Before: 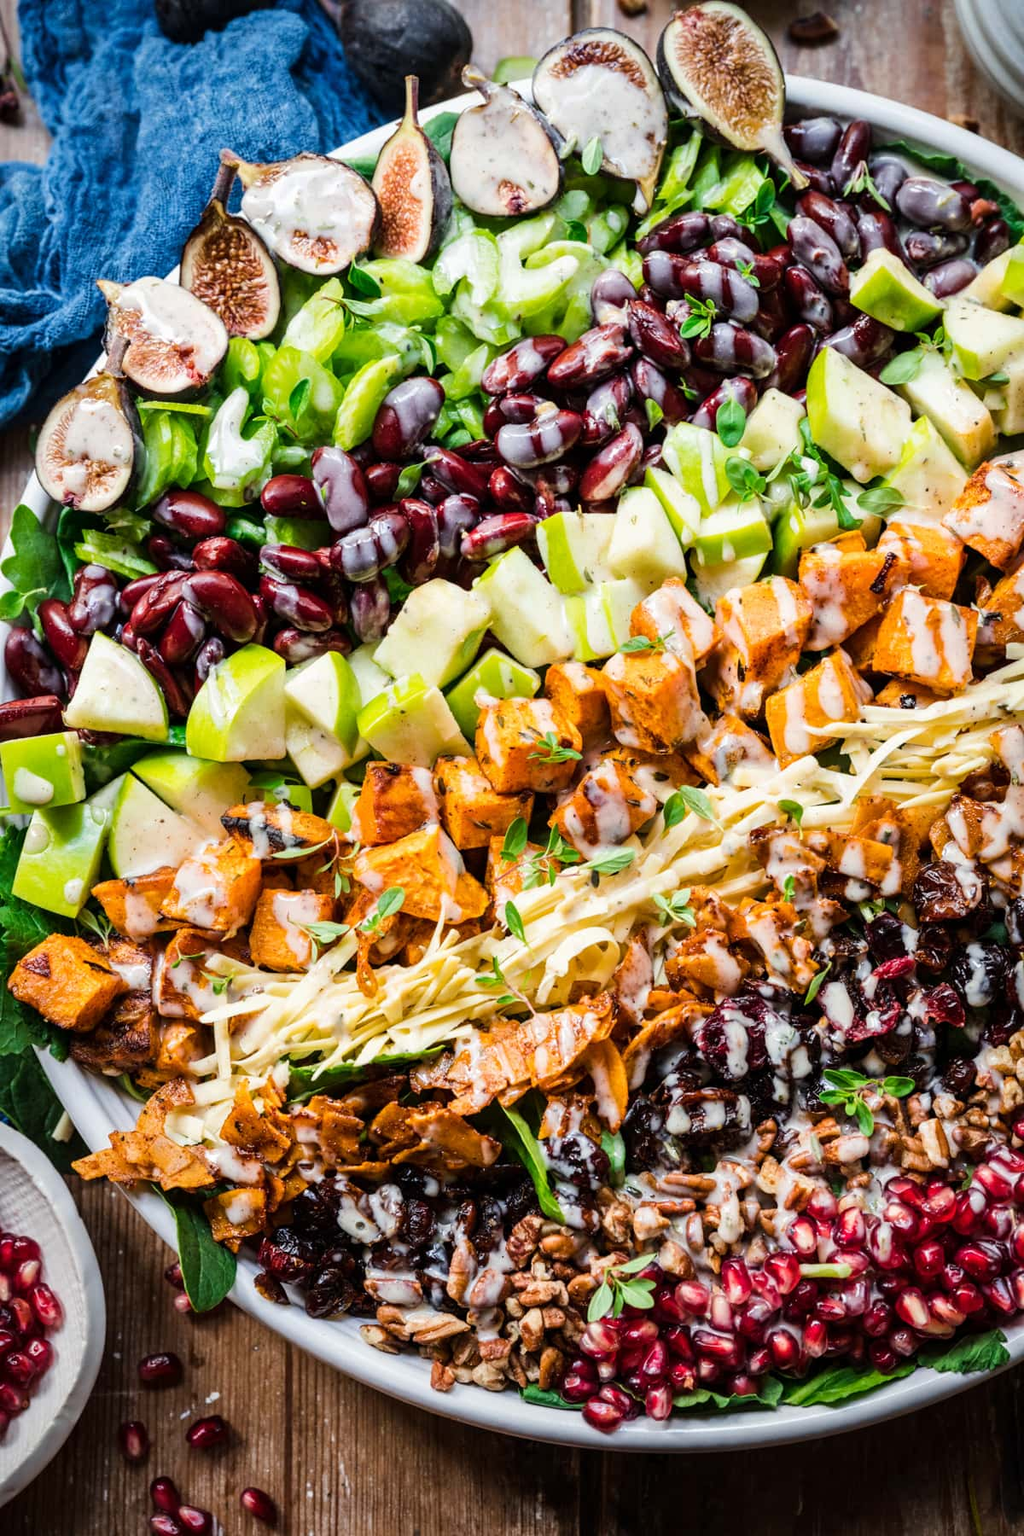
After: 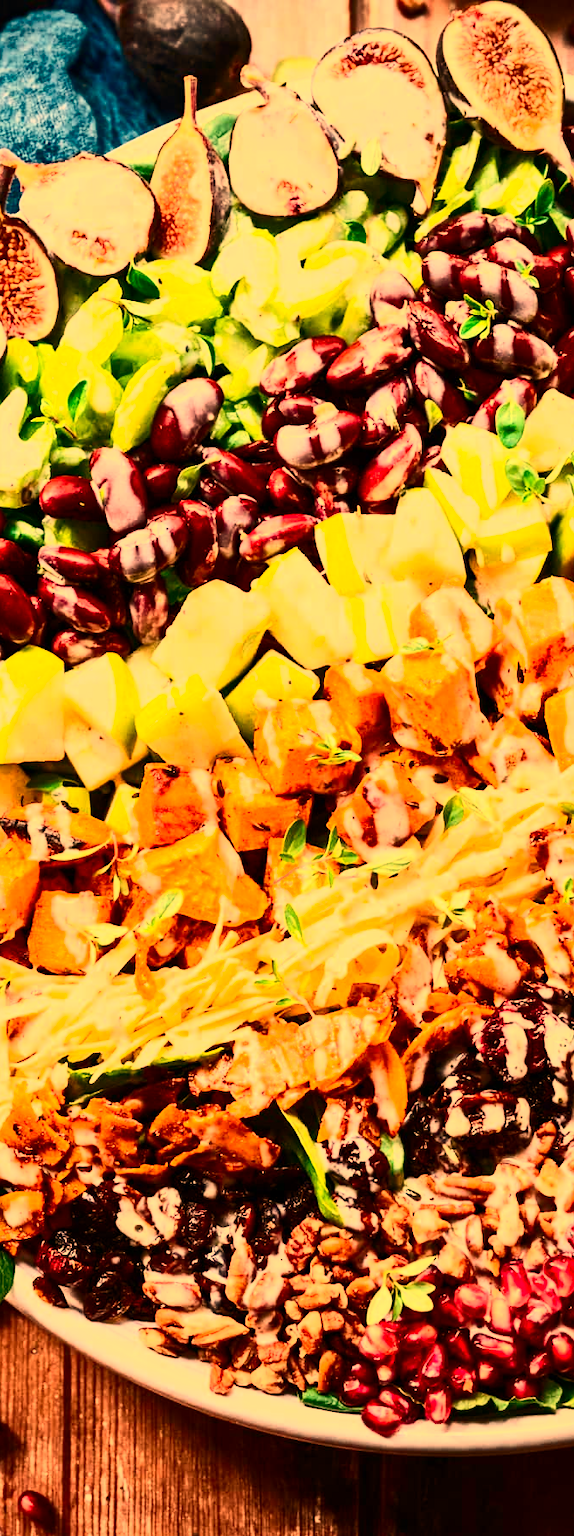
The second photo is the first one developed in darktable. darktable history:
contrast brightness saturation: contrast 0.4, brightness 0.1, saturation 0.21
crop: left 21.674%, right 22.086%
white balance: red 1.467, blue 0.684
